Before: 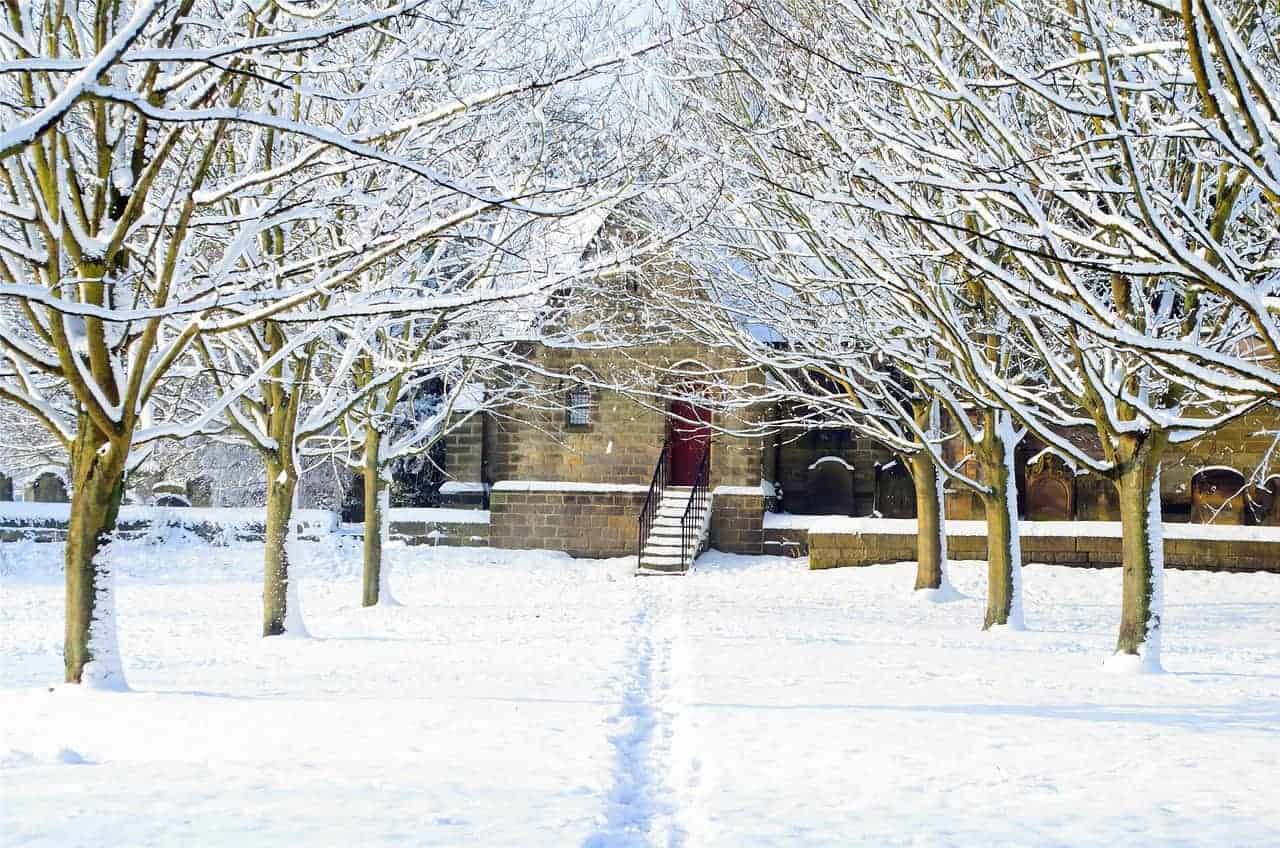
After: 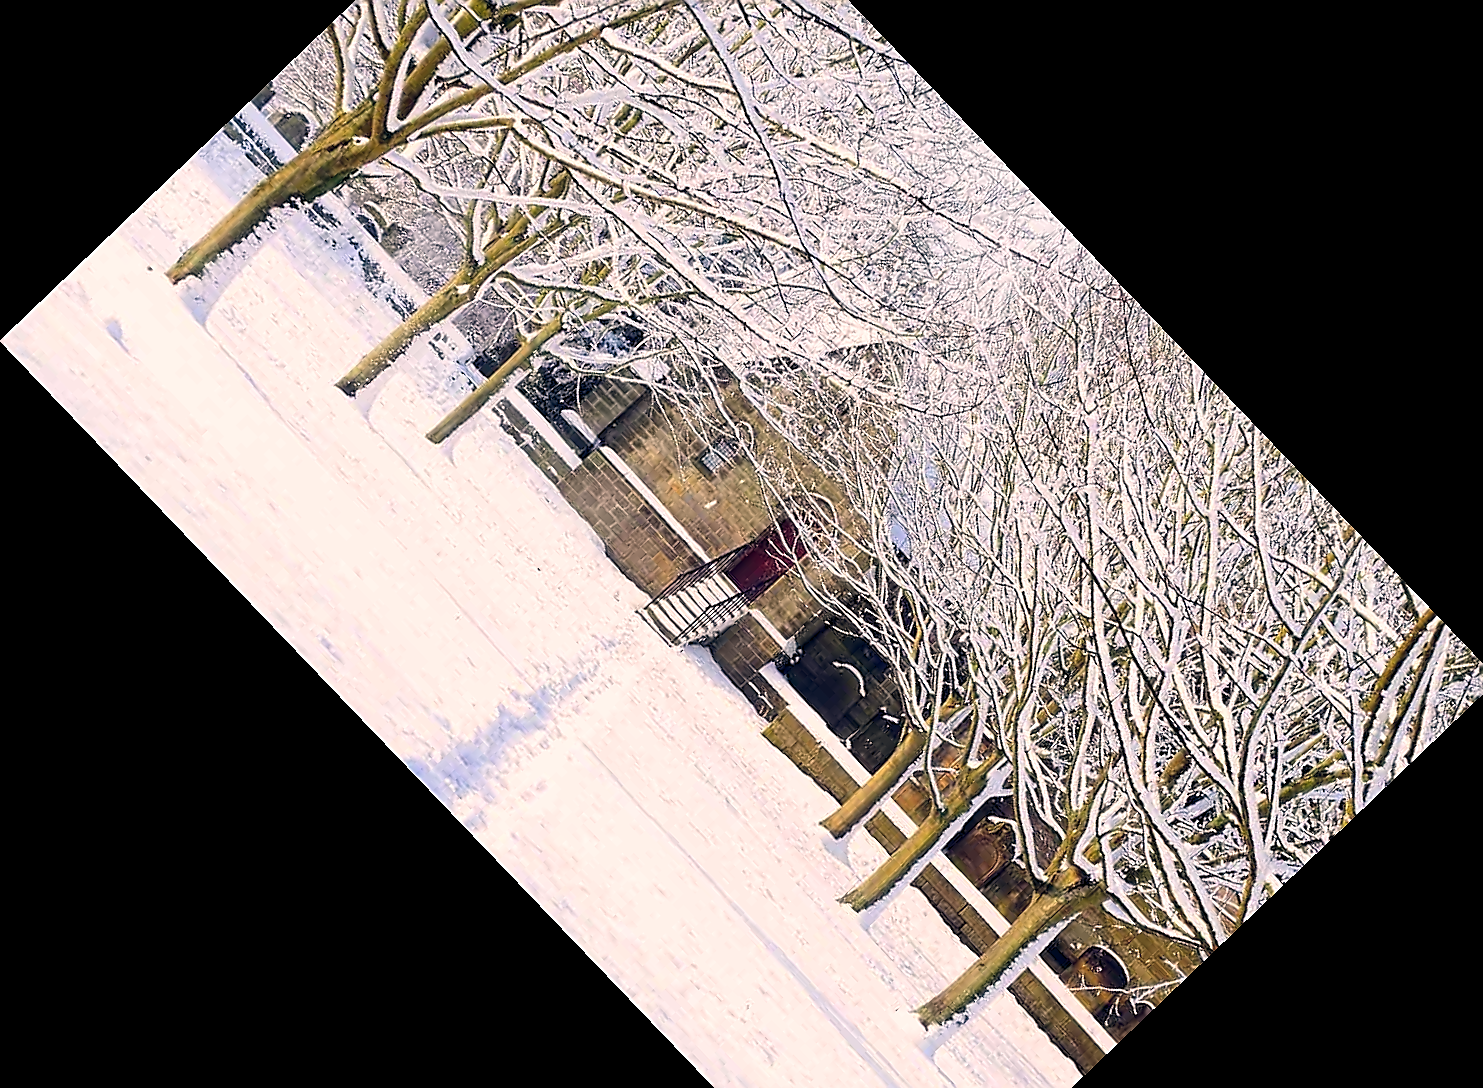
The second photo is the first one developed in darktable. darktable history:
color balance rgb: shadows lift › hue 87.51°, highlights gain › chroma 1.62%, highlights gain › hue 55.1°, global offset › chroma 0.1%, global offset › hue 253.66°, linear chroma grading › global chroma 0.5%
color correction: highlights a* 7.34, highlights b* 4.37
crop and rotate: angle -46.26°, top 16.234%, right 0.912%, bottom 11.704%
sharpen: radius 1.4, amount 1.25, threshold 0.7
